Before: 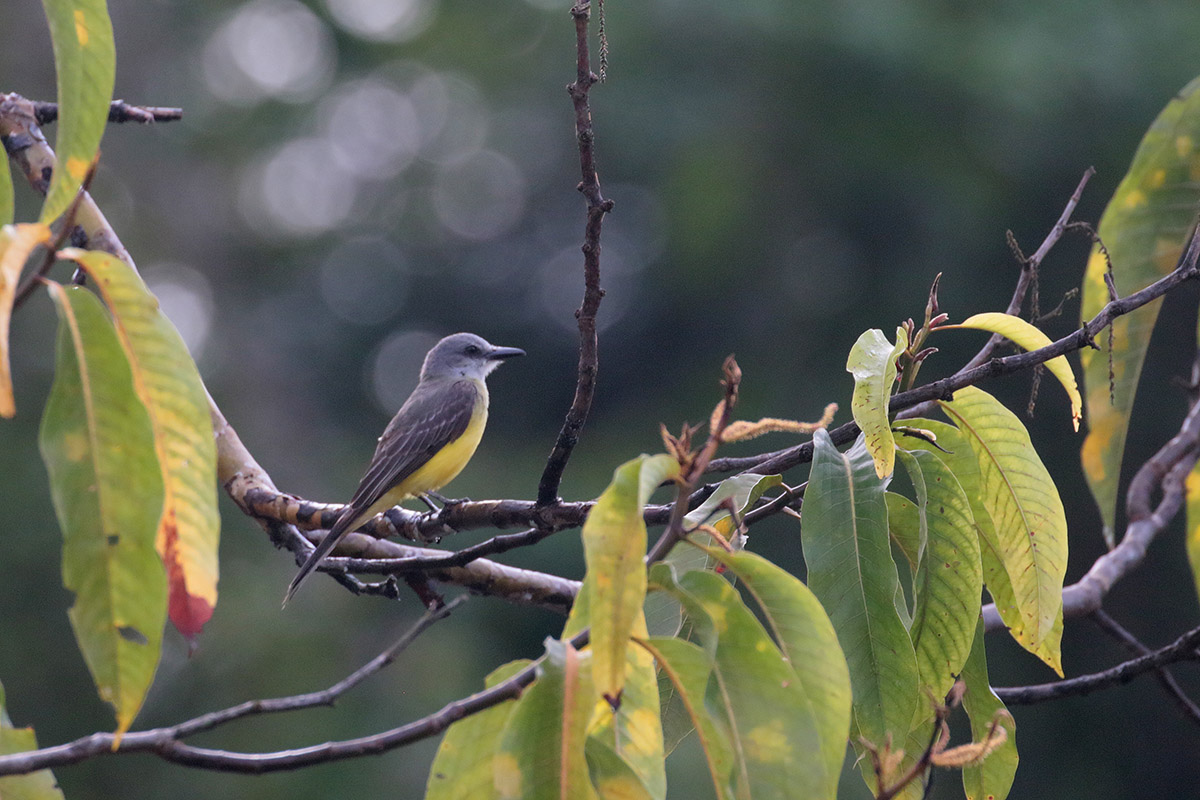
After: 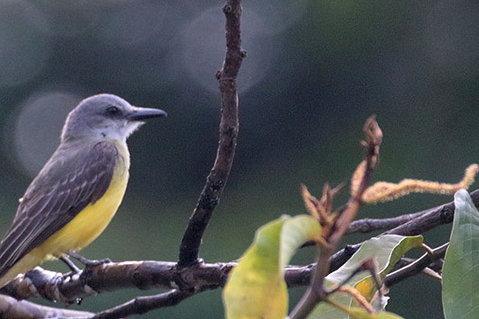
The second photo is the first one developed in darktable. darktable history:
local contrast: highlights 100%, shadows 100%, detail 120%, midtone range 0.2
crop: left 30%, top 30%, right 30%, bottom 30%
exposure: exposure 0.2 EV, compensate highlight preservation false
